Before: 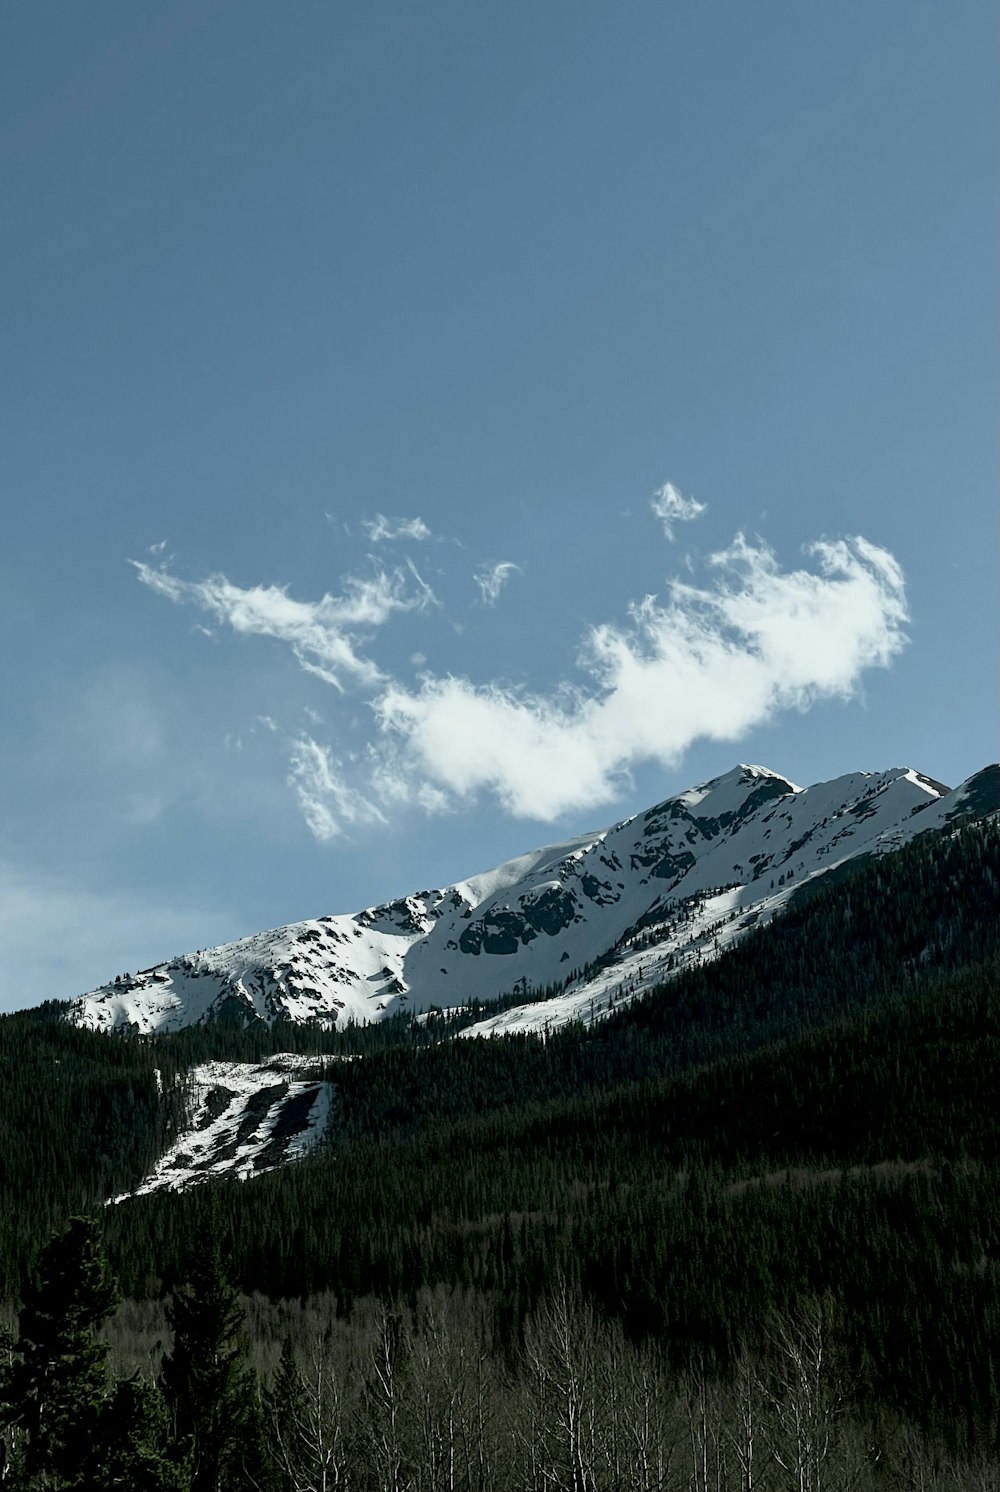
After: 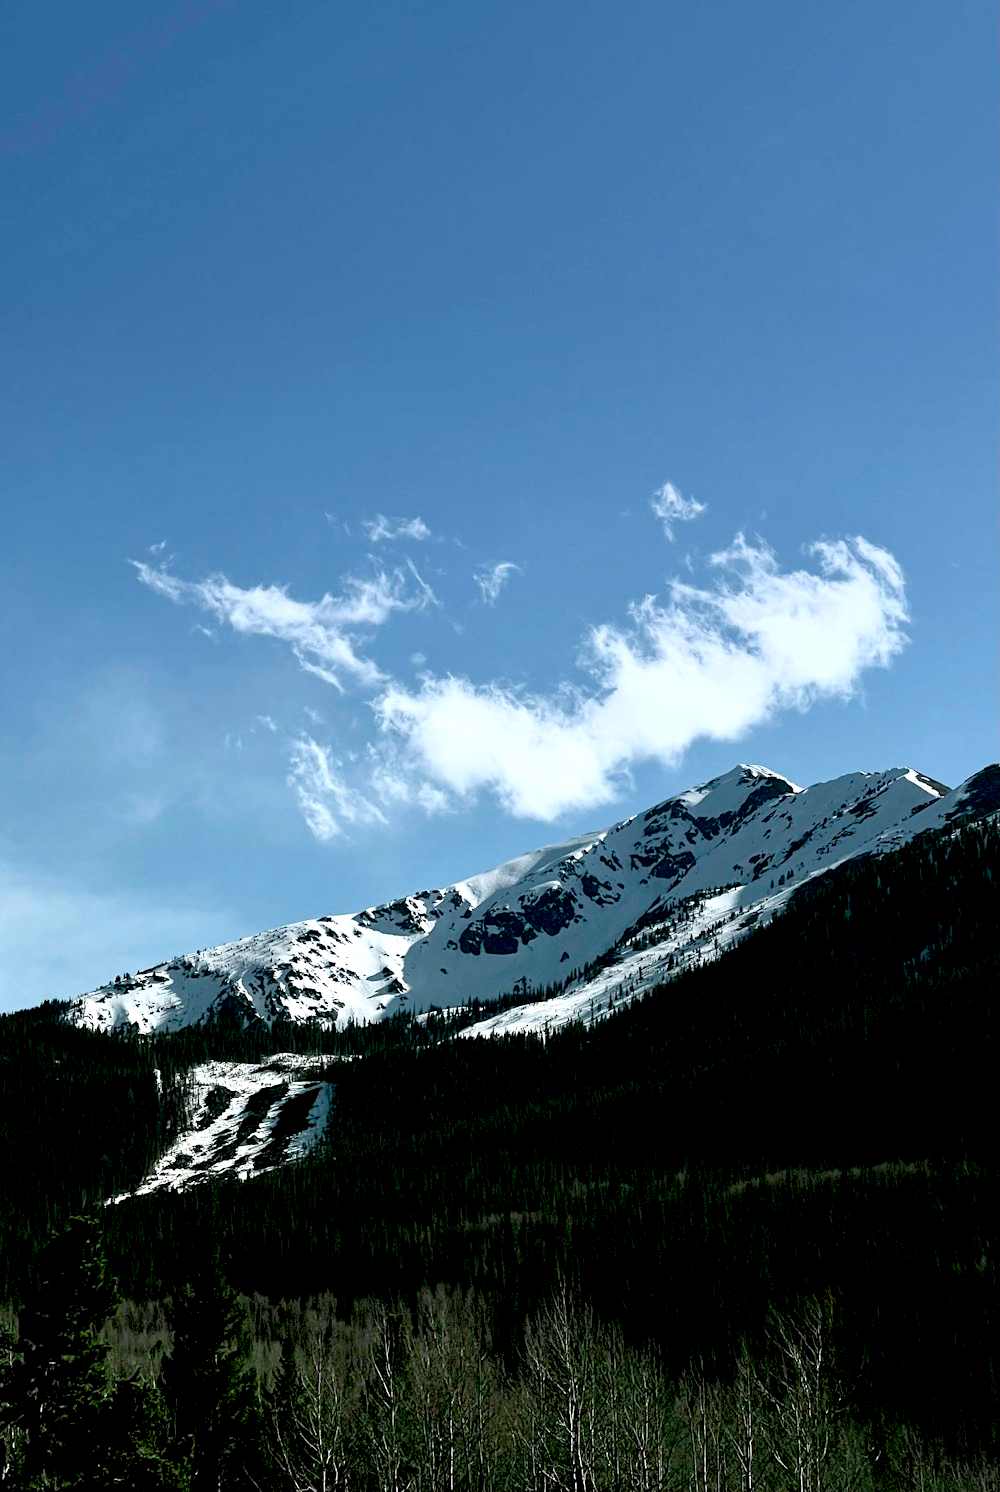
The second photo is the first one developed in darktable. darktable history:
exposure: black level correction 0.012, exposure 0.7 EV, compensate exposure bias true, compensate highlight preservation false
graduated density: hue 238.83°, saturation 50%
